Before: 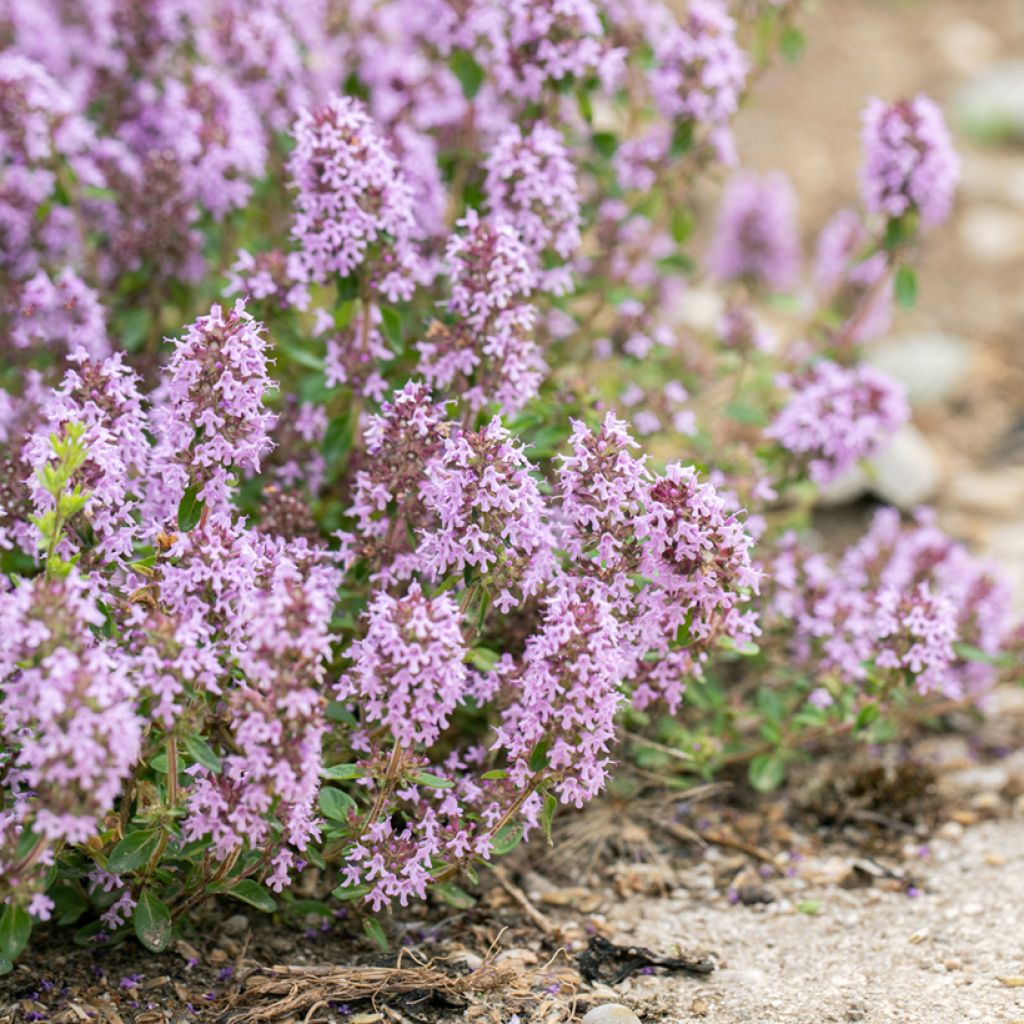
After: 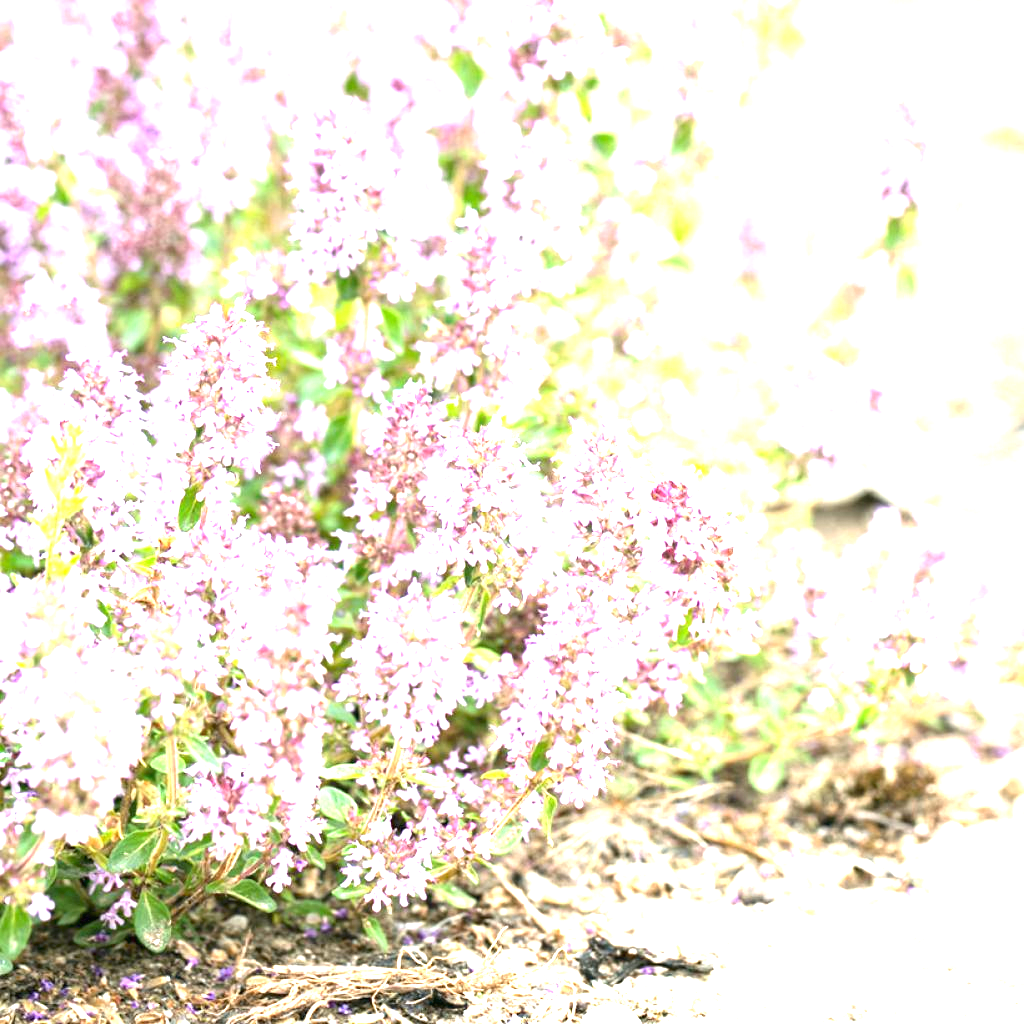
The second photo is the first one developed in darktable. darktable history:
exposure: black level correction 0, exposure 2.404 EV, compensate exposure bias true, compensate highlight preservation false
